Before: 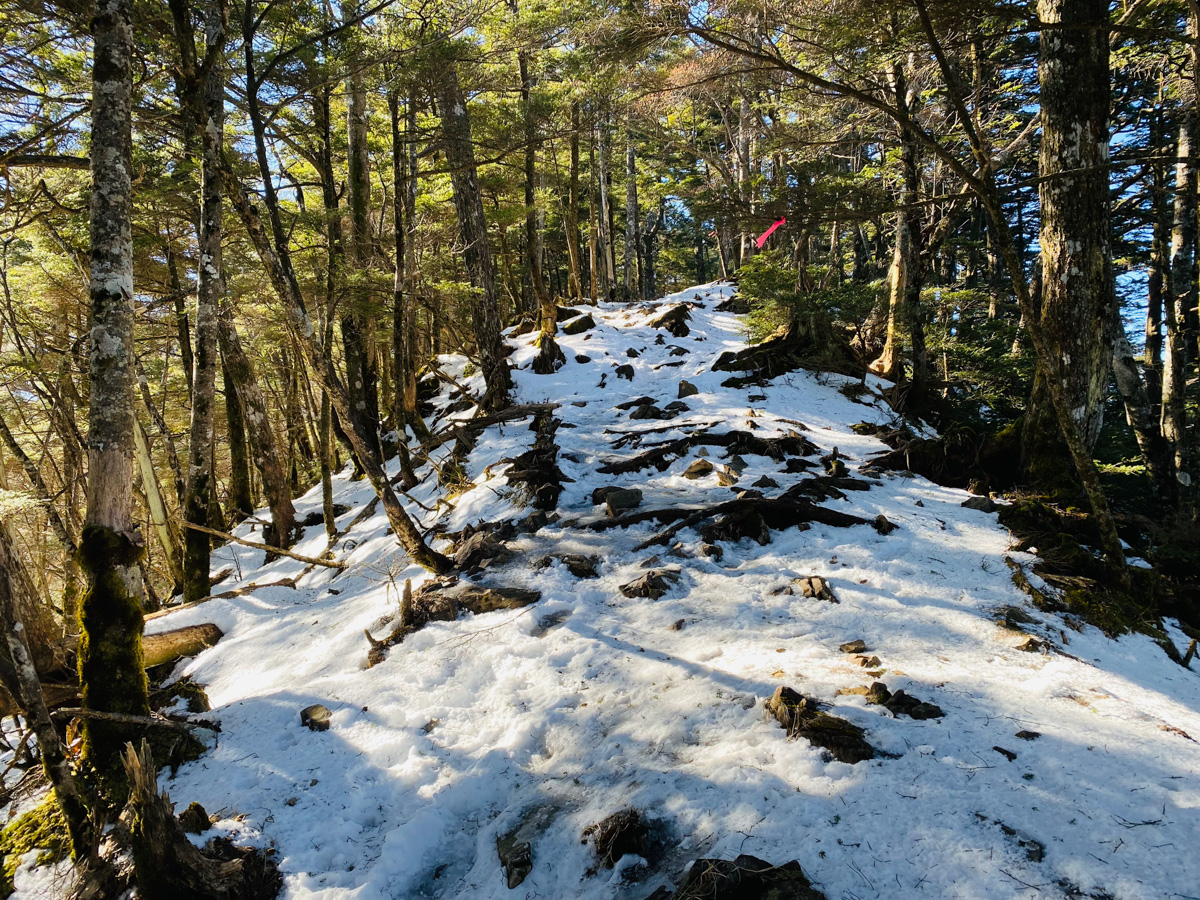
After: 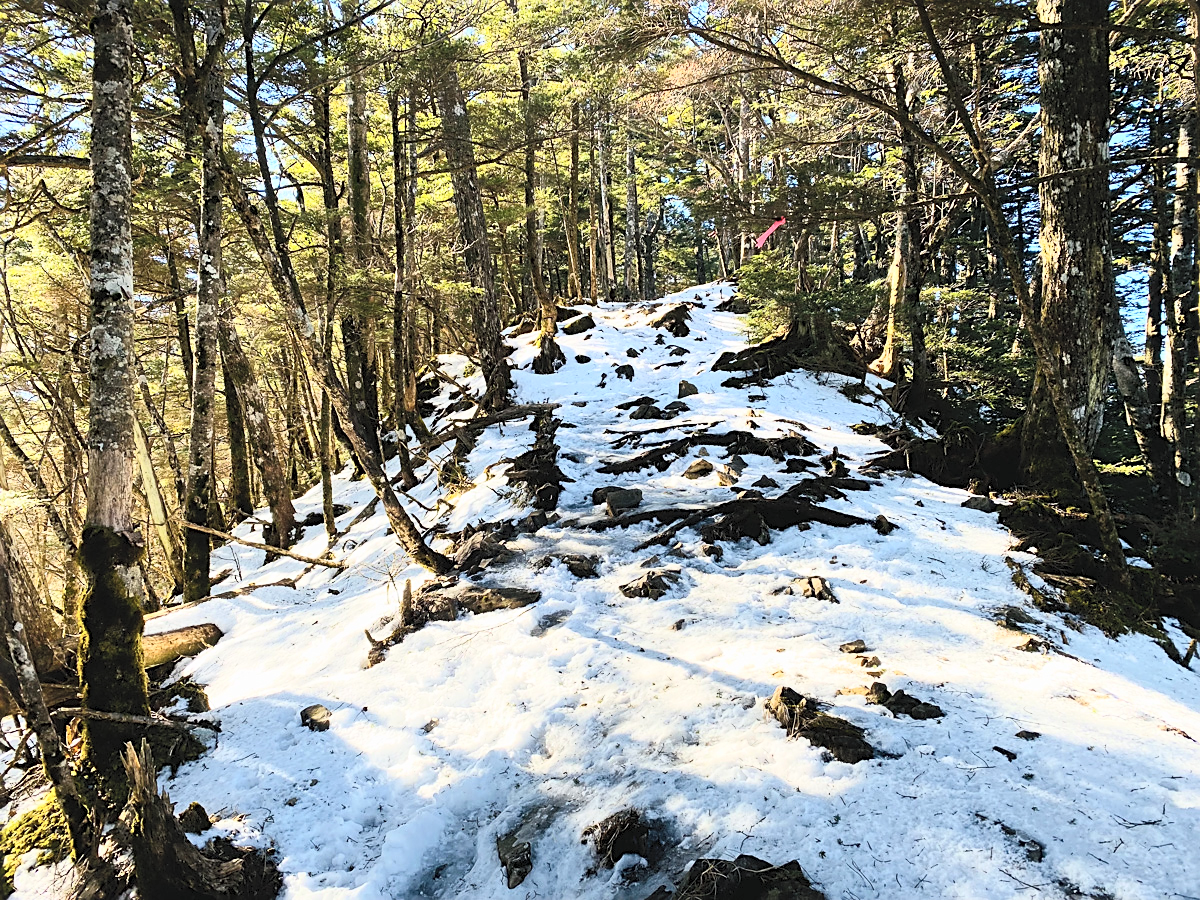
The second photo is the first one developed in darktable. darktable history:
contrast brightness saturation: contrast 0.39, brightness 0.53
sharpen: on, module defaults
